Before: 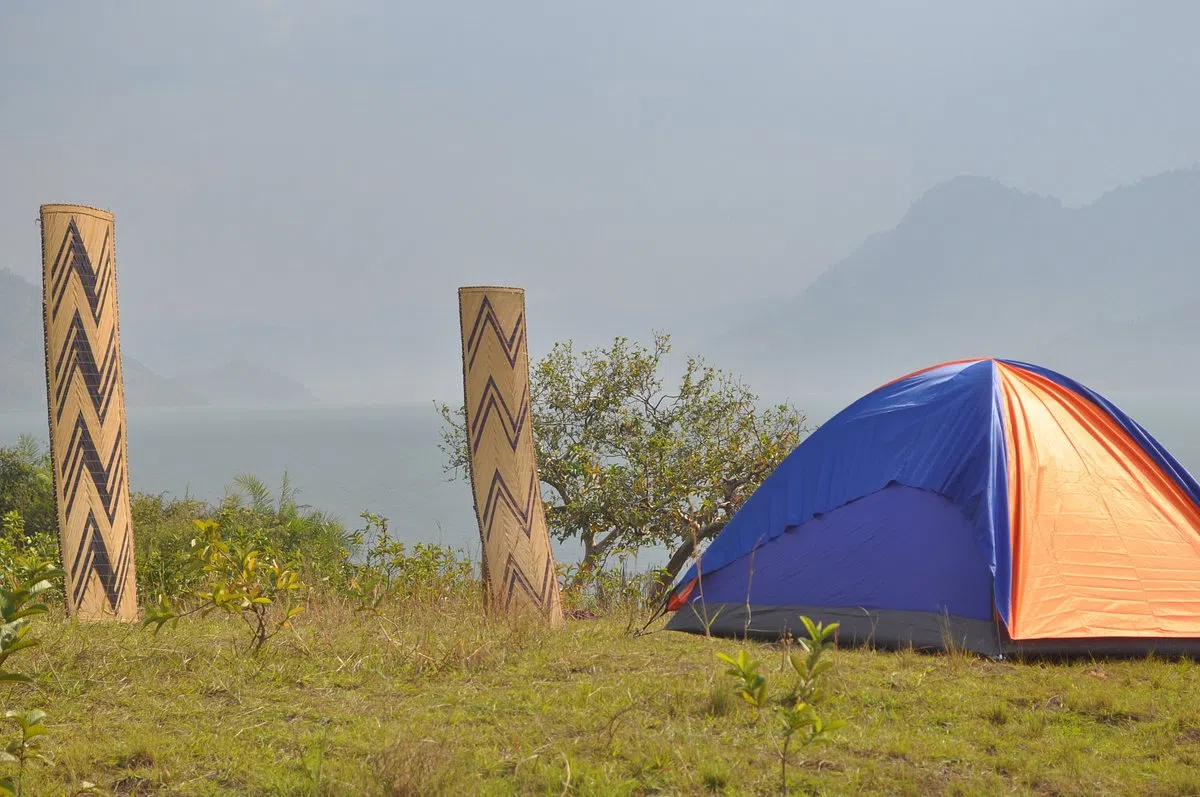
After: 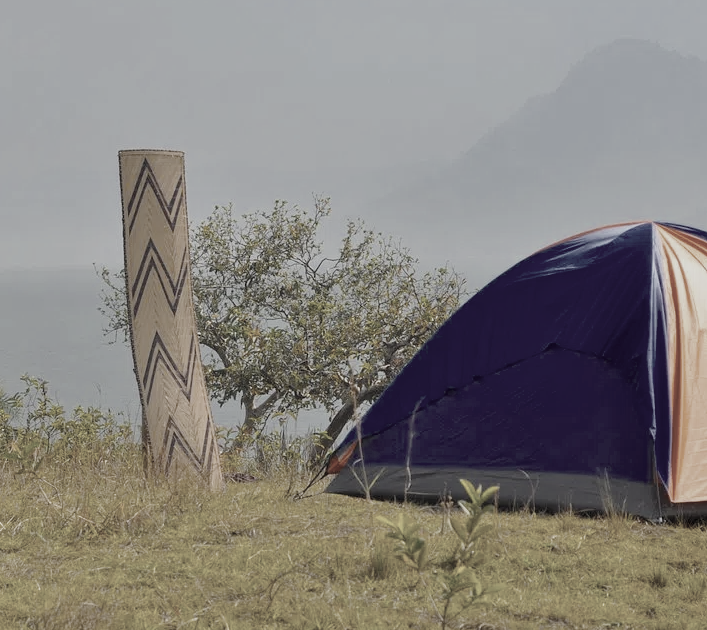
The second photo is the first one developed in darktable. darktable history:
filmic rgb: middle gray luminance 18.31%, black relative exposure -9.03 EV, white relative exposure 3.73 EV, target black luminance 0%, hardness 4.89, latitude 68.26%, contrast 0.953, highlights saturation mix 21.15%, shadows ↔ highlights balance 21.89%, color science v4 (2020)
crop and rotate: left 28.337%, top 17.21%, right 12.729%, bottom 3.69%
color zones: curves: ch0 [(0, 0.5) (0.143, 0.52) (0.286, 0.5) (0.429, 0.5) (0.571, 0.5) (0.714, 0.5) (0.857, 0.5) (1, 0.5)]; ch1 [(0, 0.489) (0.155, 0.45) (0.286, 0.466) (0.429, 0.5) (0.571, 0.5) (0.714, 0.5) (0.857, 0.5) (1, 0.489)]
color correction: highlights b* 0.06, saturation 0.256
